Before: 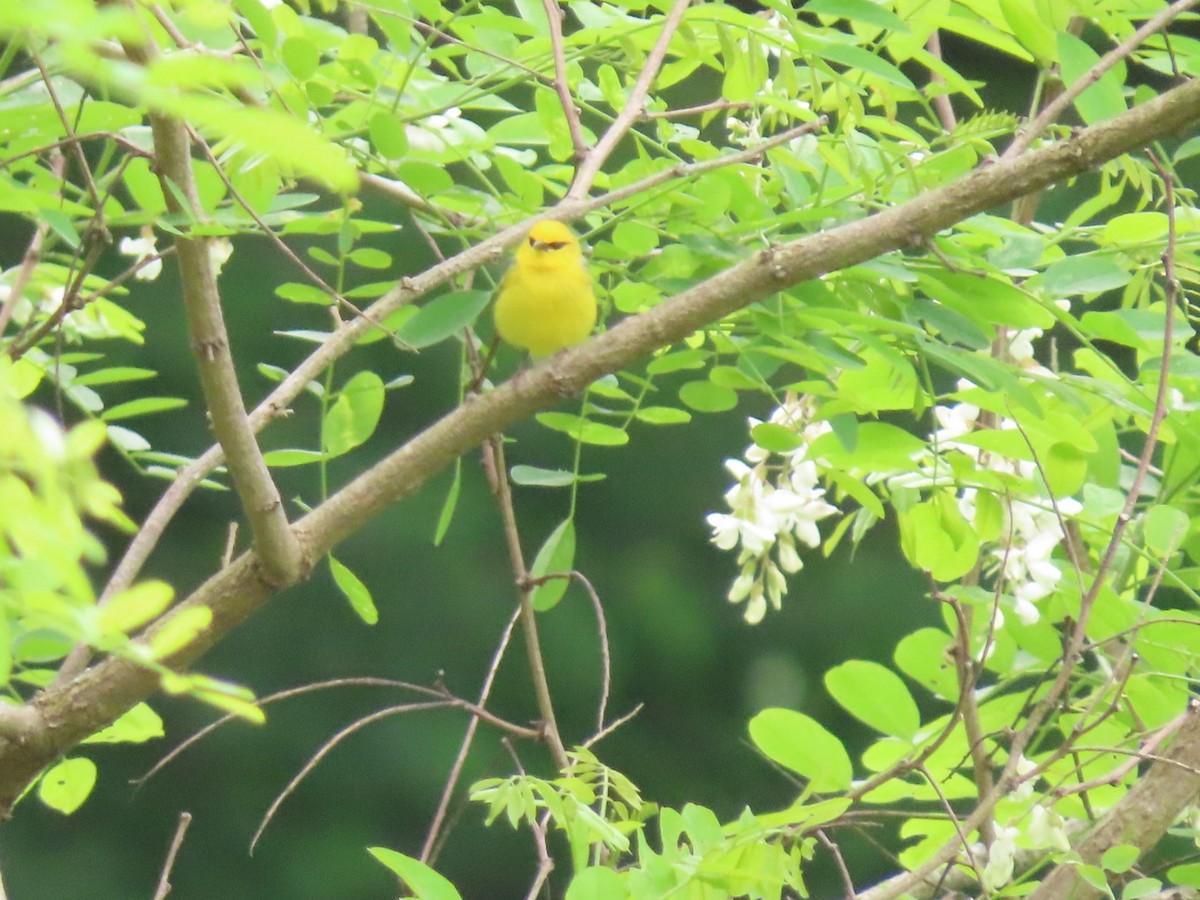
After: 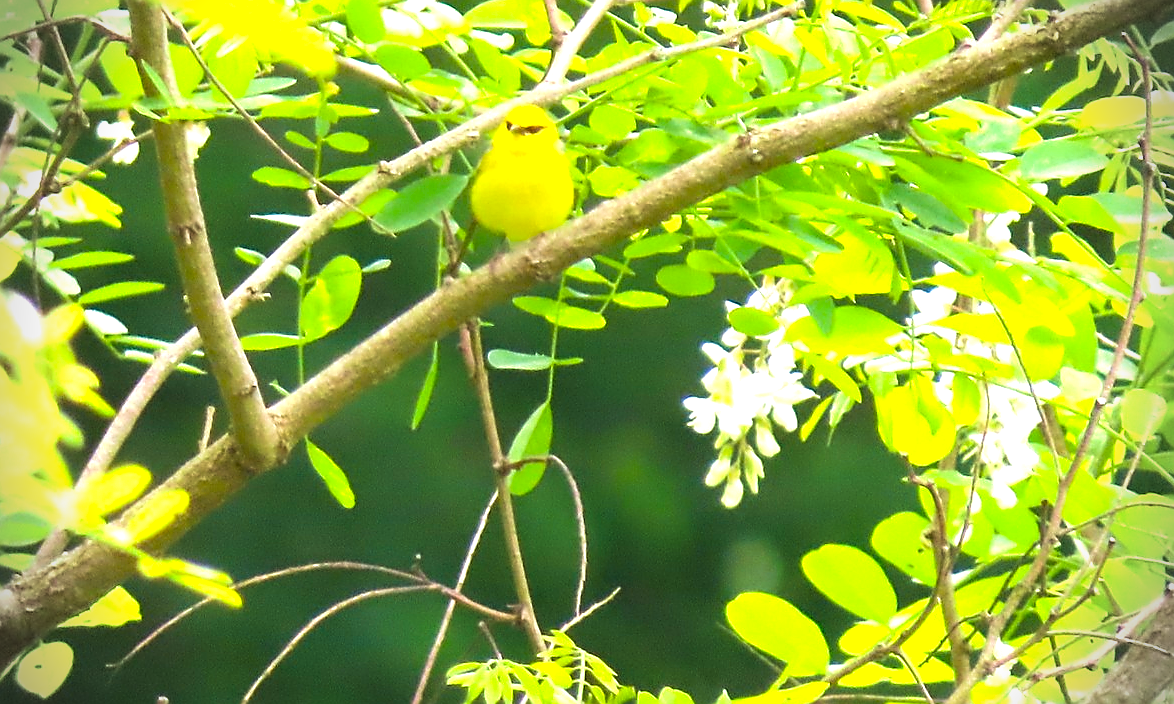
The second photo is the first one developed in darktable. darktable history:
velvia: on, module defaults
crop and rotate: left 1.938%, top 12.939%, right 0.159%, bottom 8.797%
vignetting: fall-off start 87.76%, fall-off radius 24.47%, brightness -0.475
sharpen: radius 1.357, amount 1.268, threshold 0.772
color balance rgb: perceptual saturation grading › global saturation -0.016%, perceptual saturation grading › mid-tones 11.664%, perceptual brilliance grading › global brilliance 21.235%, perceptual brilliance grading › shadows -34.994%, global vibrance 50.143%
